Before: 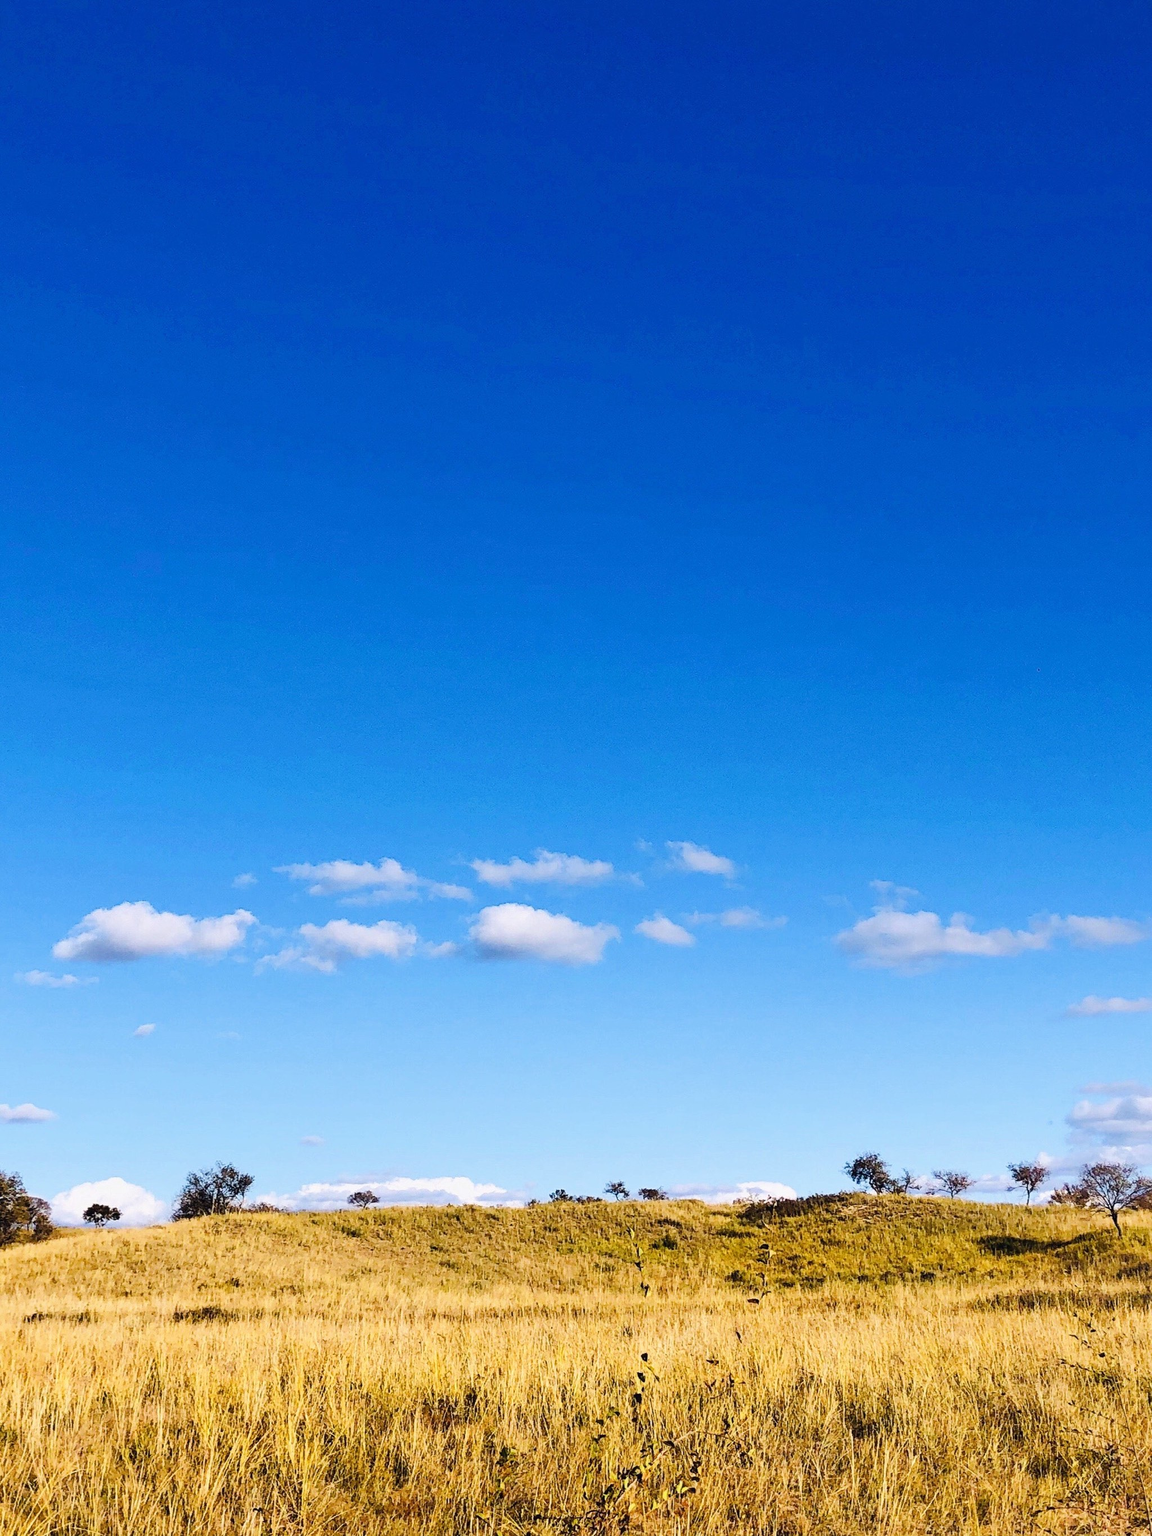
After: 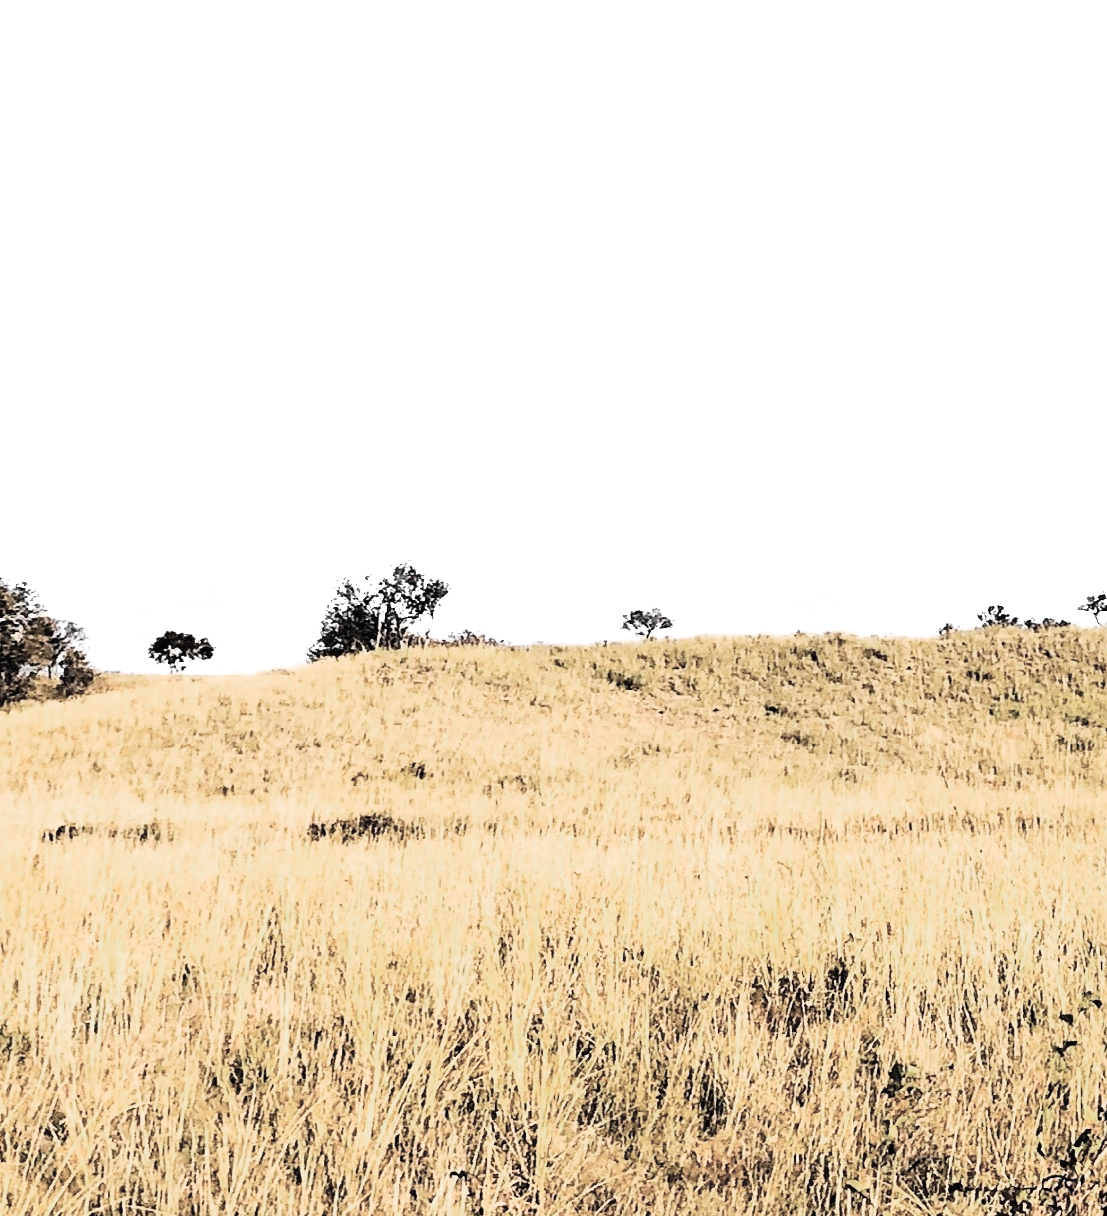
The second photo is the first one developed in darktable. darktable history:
crop and rotate: top 55.297%, right 45.924%, bottom 0.135%
color zones: curves: ch0 [(0, 0.613) (0.01, 0.613) (0.245, 0.448) (0.498, 0.529) (0.642, 0.665) (0.879, 0.777) (0.99, 0.613)]; ch1 [(0, 0.035) (0.121, 0.189) (0.259, 0.197) (0.415, 0.061) (0.589, 0.022) (0.732, 0.022) (0.857, 0.026) (0.991, 0.053)]
base curve: curves: ch0 [(0, 0) (0.007, 0.004) (0.027, 0.03) (0.046, 0.07) (0.207, 0.54) (0.442, 0.872) (0.673, 0.972) (1, 1)]
